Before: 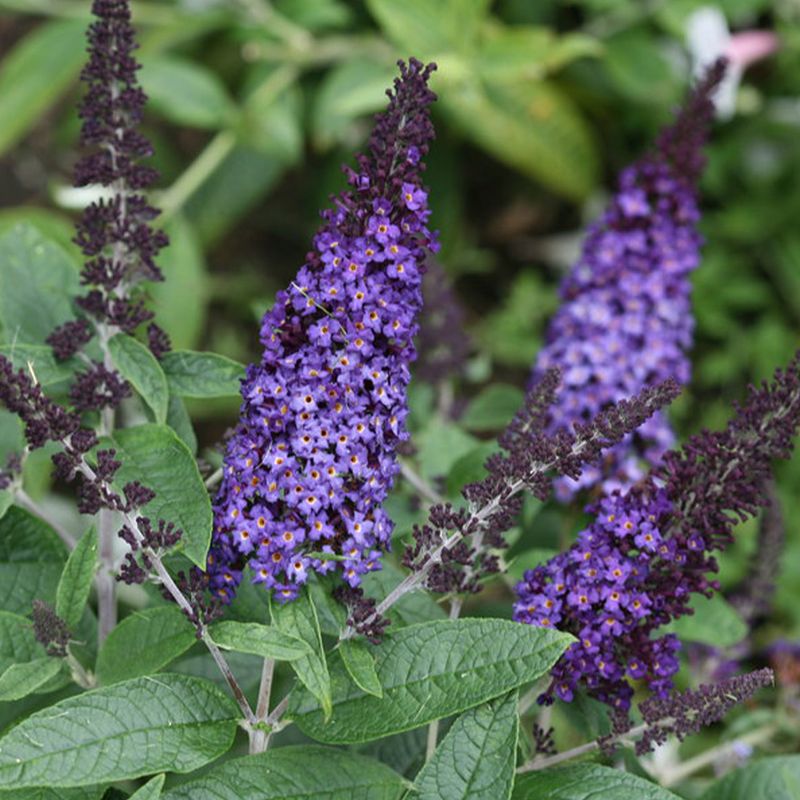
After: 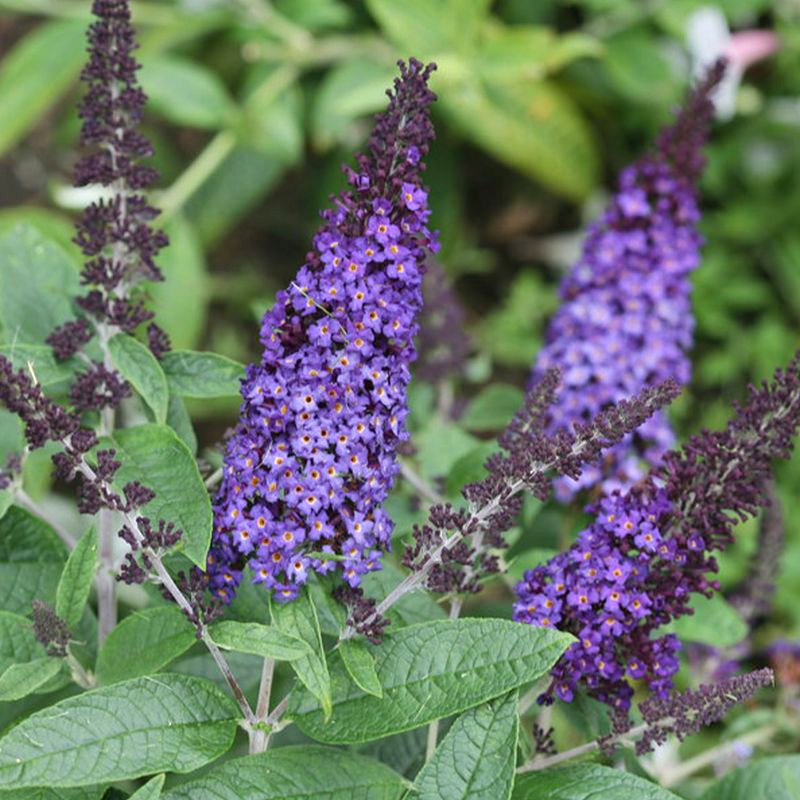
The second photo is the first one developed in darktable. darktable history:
tone equalizer: -8 EV 0.021 EV, -7 EV -0.016 EV, -6 EV 0.008 EV, -5 EV 0.022 EV, -4 EV 0.297 EV, -3 EV 0.676 EV, -2 EV 0.581 EV, -1 EV 0.186 EV, +0 EV 0.014 EV, smoothing diameter 24.82%, edges refinement/feathering 11.54, preserve details guided filter
